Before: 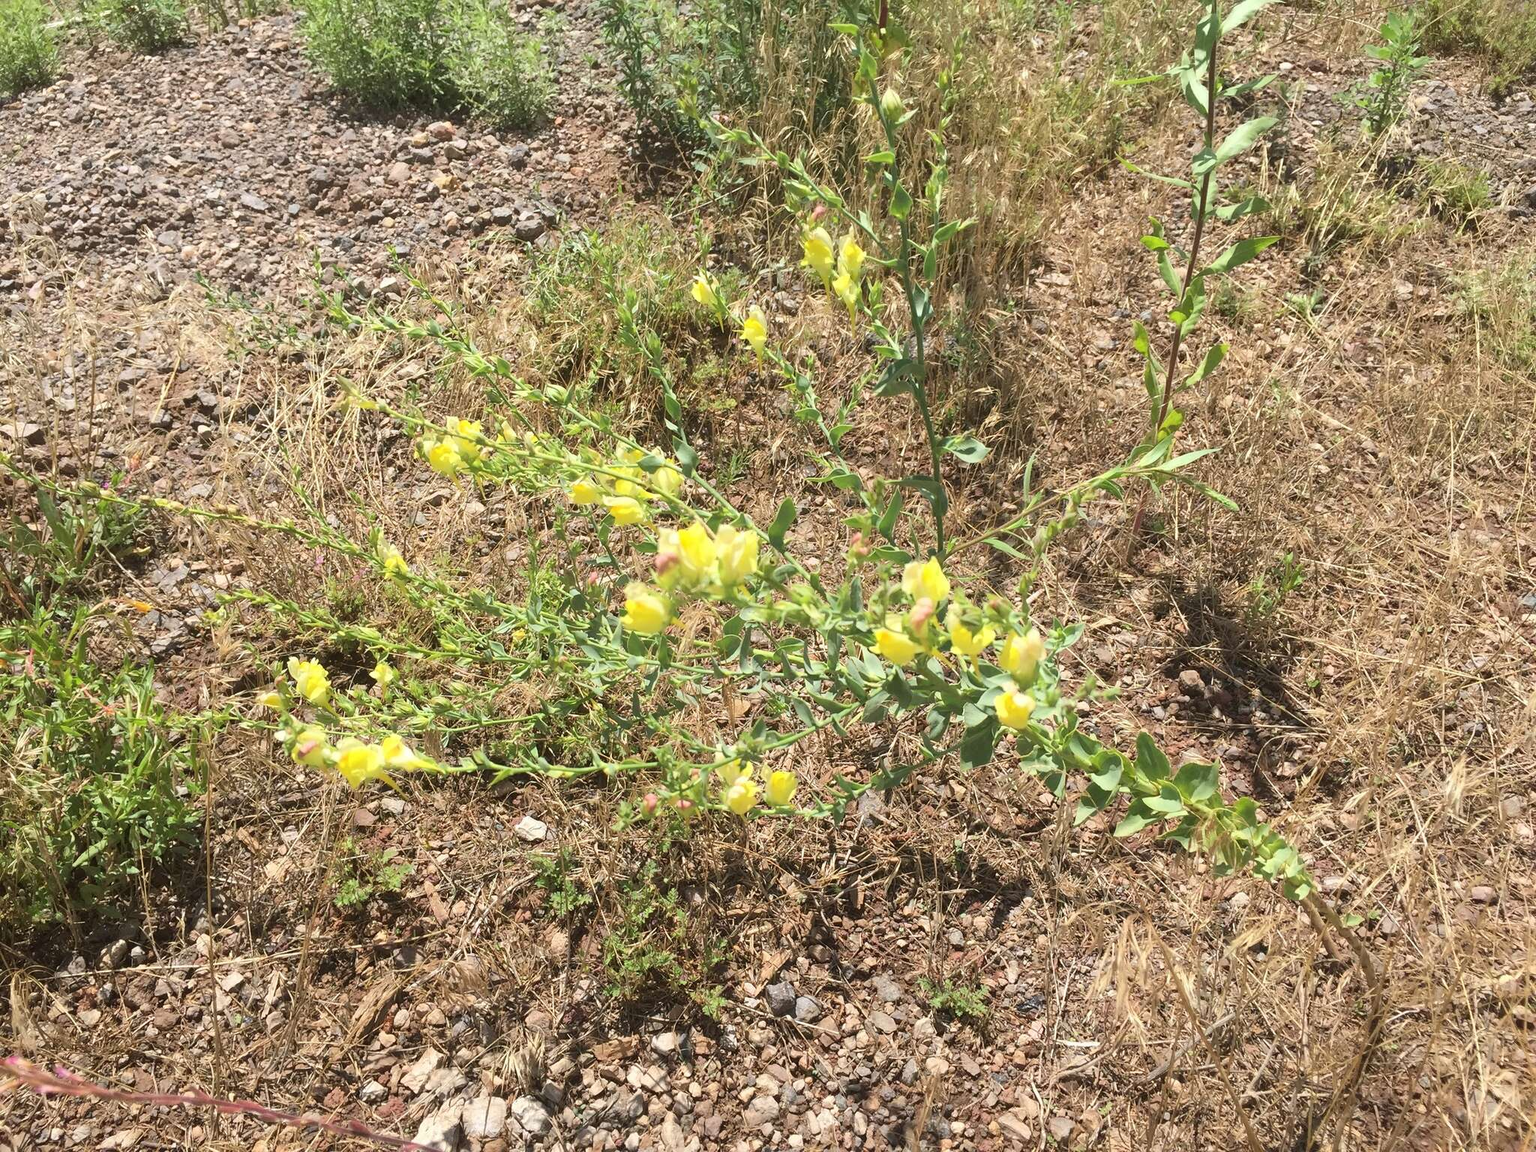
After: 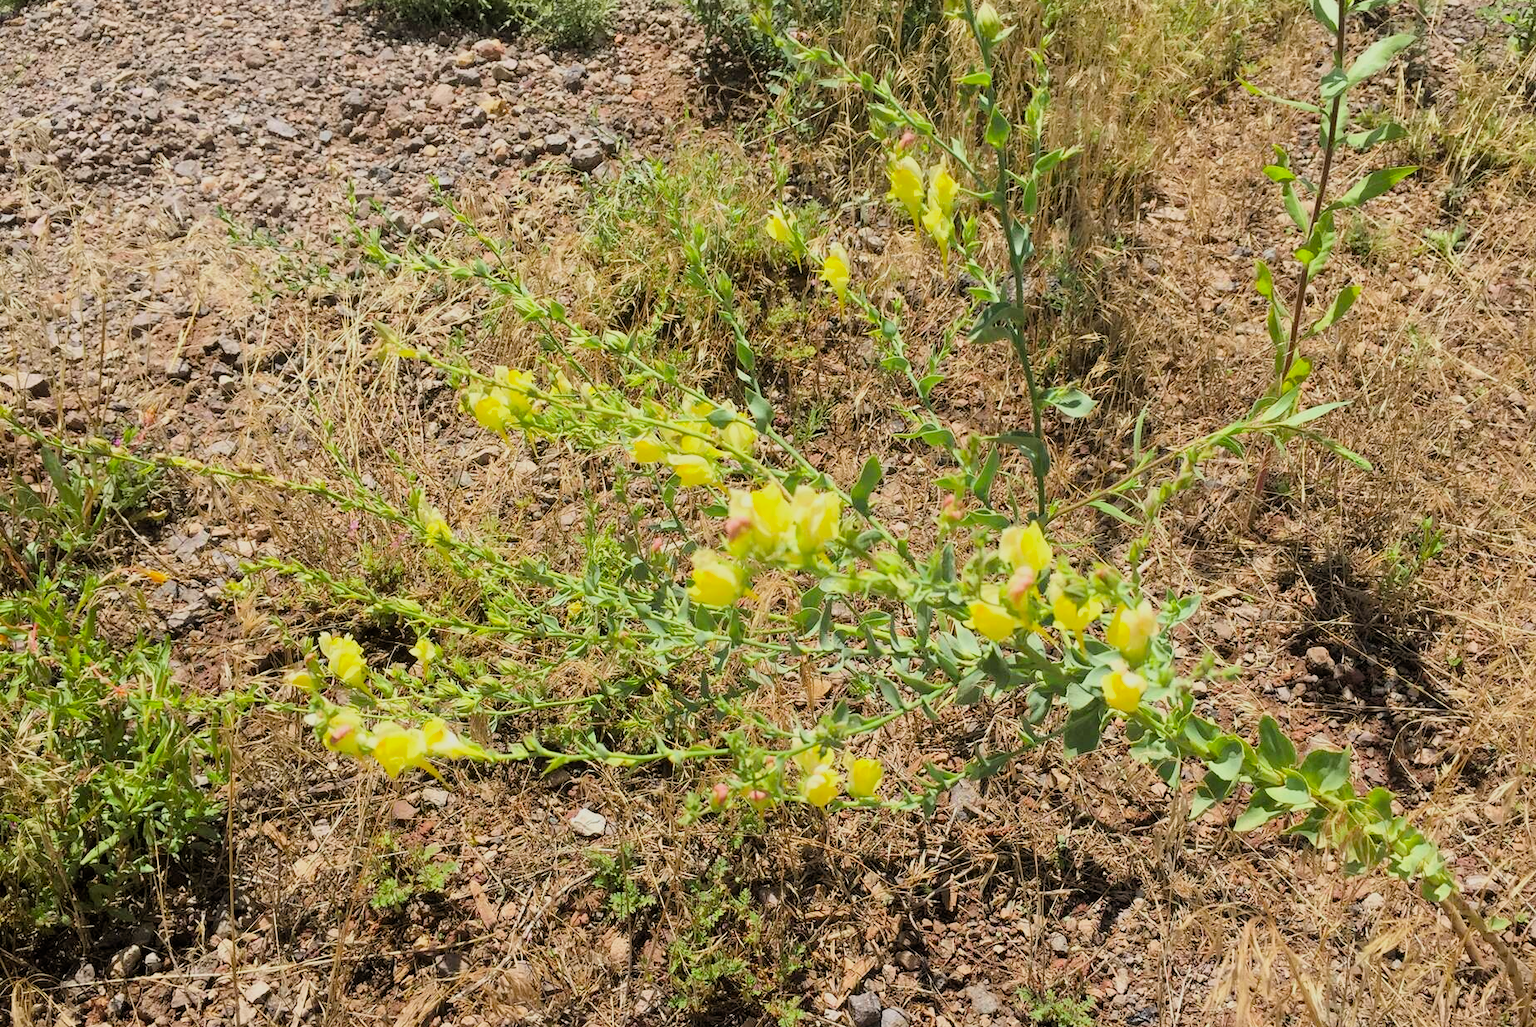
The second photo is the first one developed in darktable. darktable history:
filmic rgb: black relative exposure -7.6 EV, white relative exposure 4.64 EV, threshold 3 EV, target black luminance 0%, hardness 3.55, latitude 50.51%, contrast 1.033, highlights saturation mix 10%, shadows ↔ highlights balance -0.198%, color science v4 (2020), enable highlight reconstruction true
crop: top 7.49%, right 9.717%, bottom 11.943%
